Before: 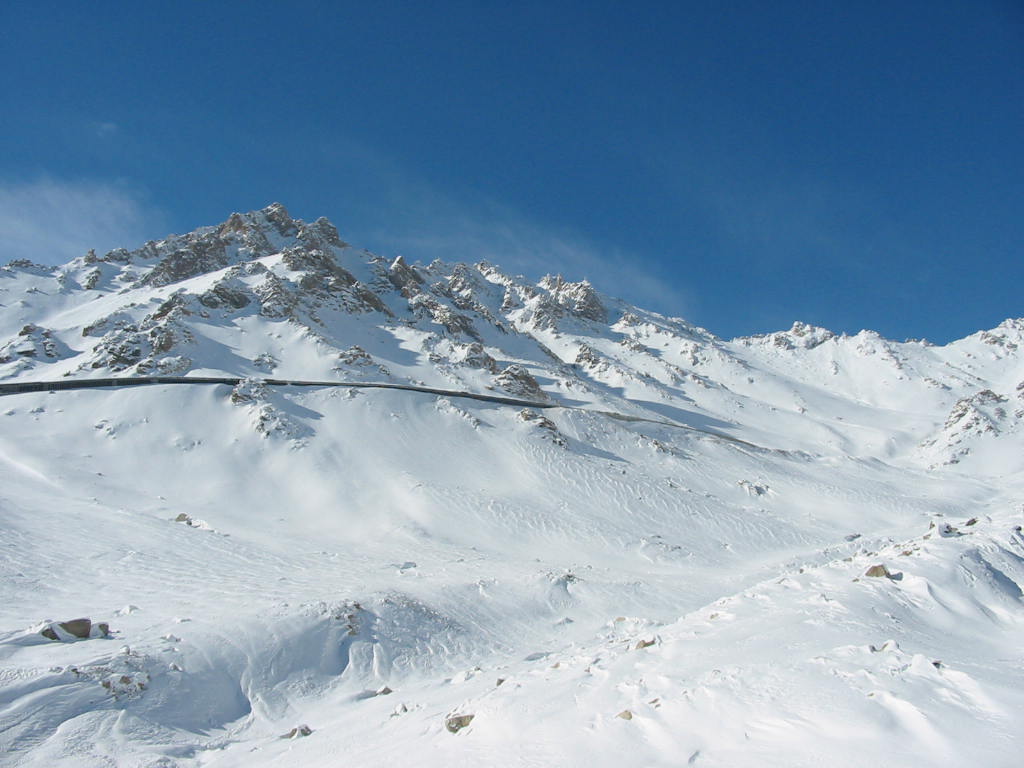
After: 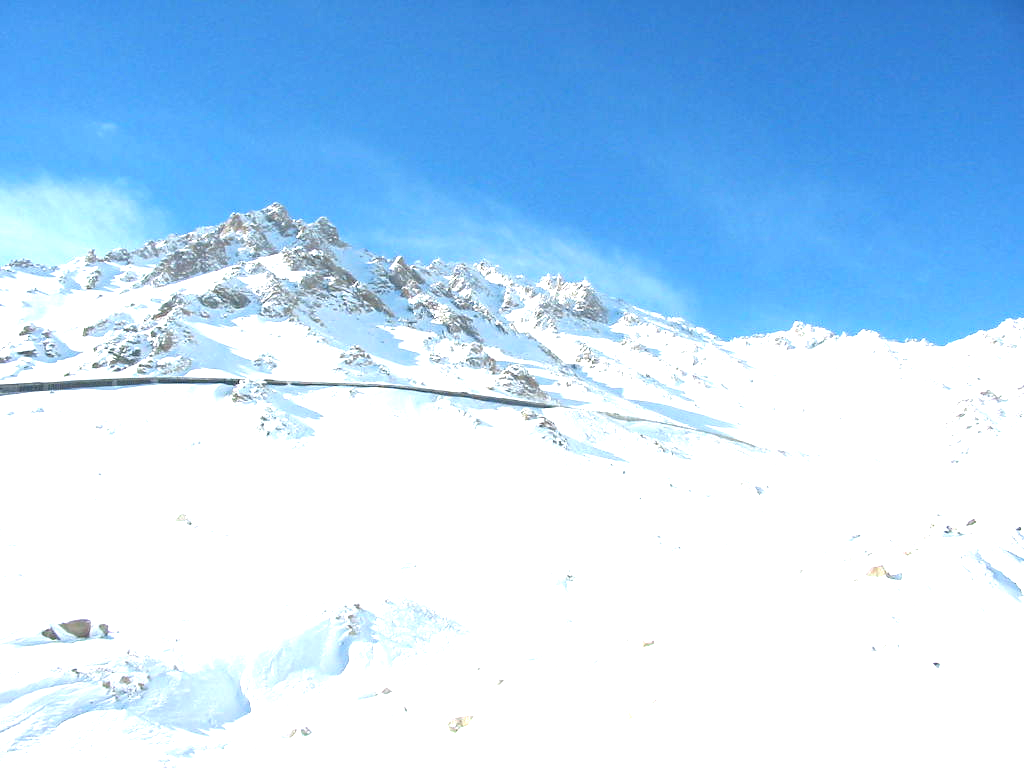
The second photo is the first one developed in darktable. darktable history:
exposure: black level correction 0, exposure 1.742 EV, compensate highlight preservation false
